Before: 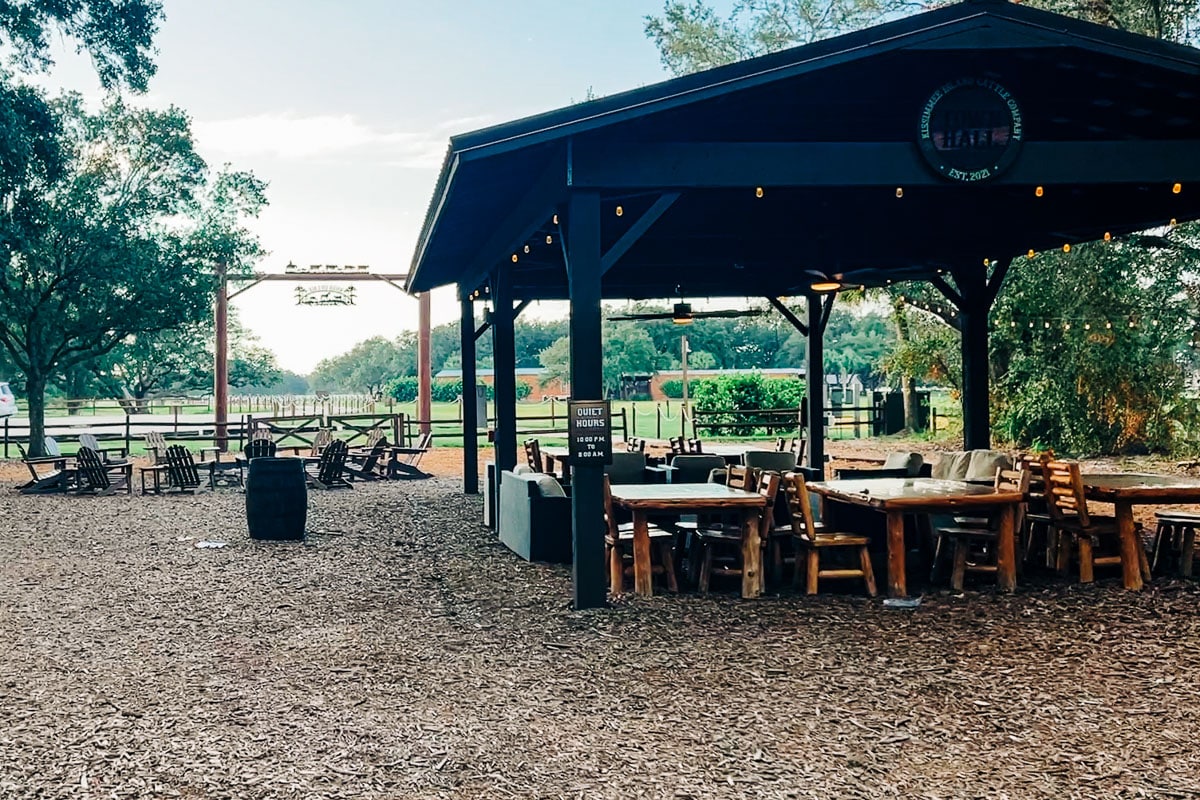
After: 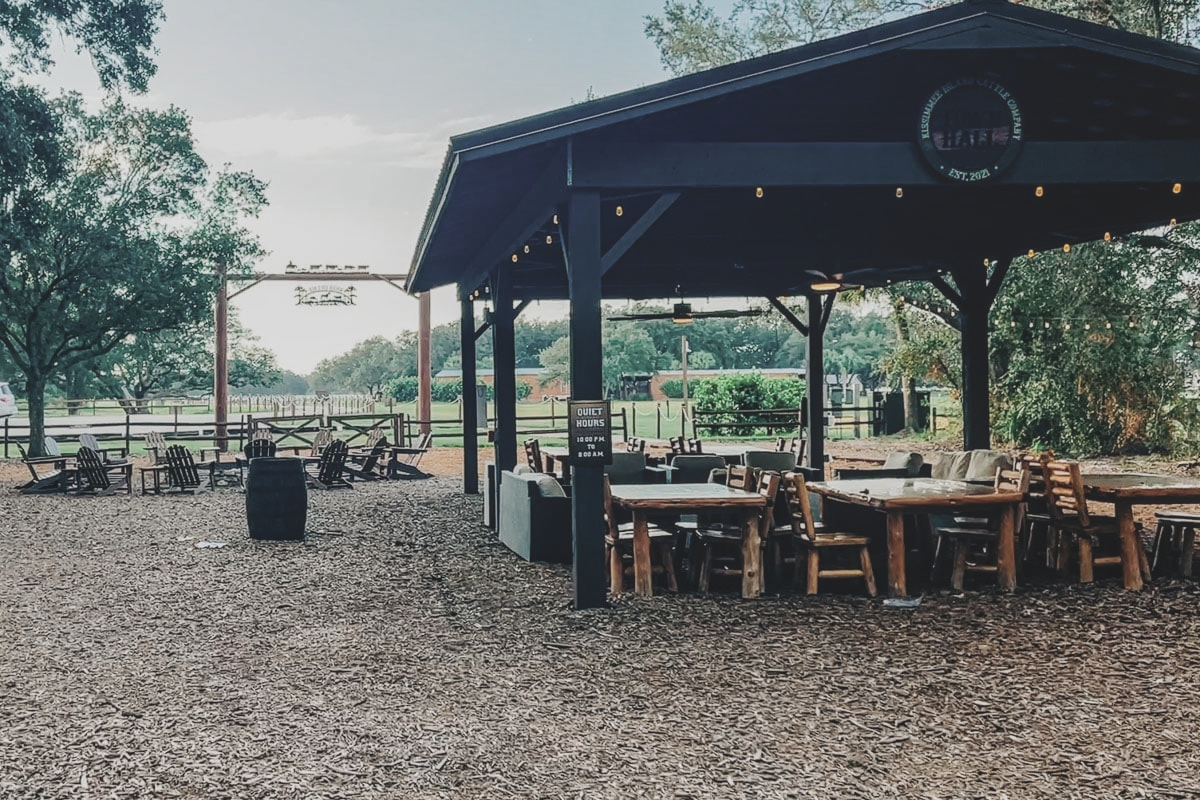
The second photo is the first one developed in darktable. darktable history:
contrast brightness saturation: contrast -0.26, saturation -0.43
local contrast: on, module defaults
shadows and highlights: radius 331.84, shadows 53.55, highlights -100, compress 94.63%, highlights color adjustment 73.23%, soften with gaussian
